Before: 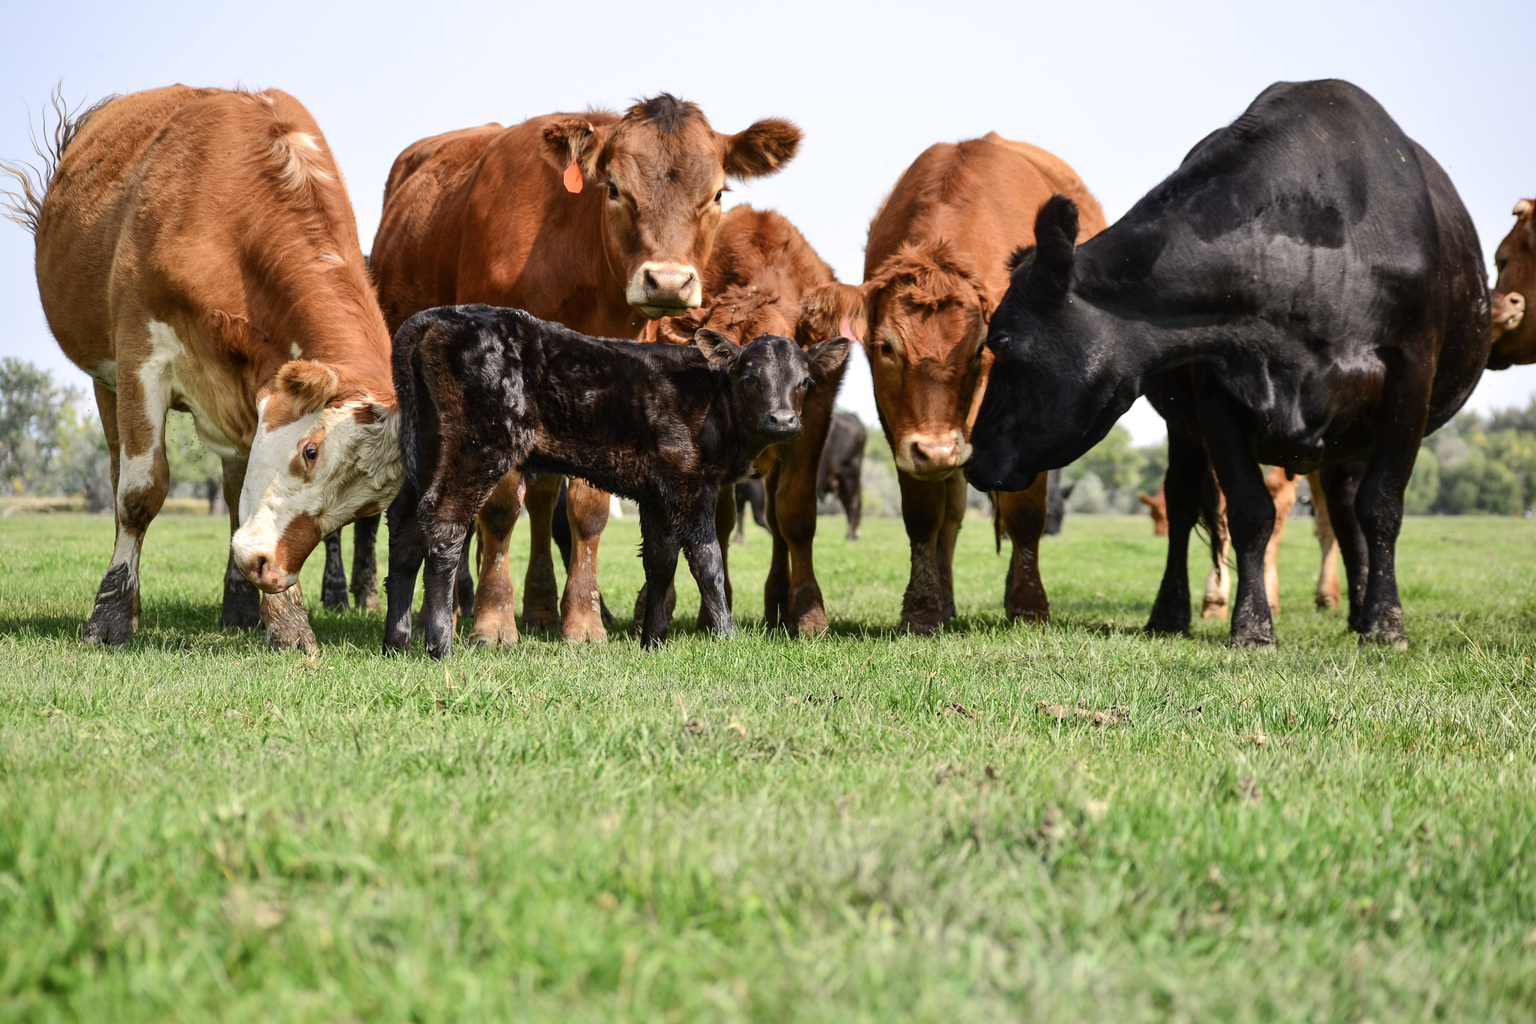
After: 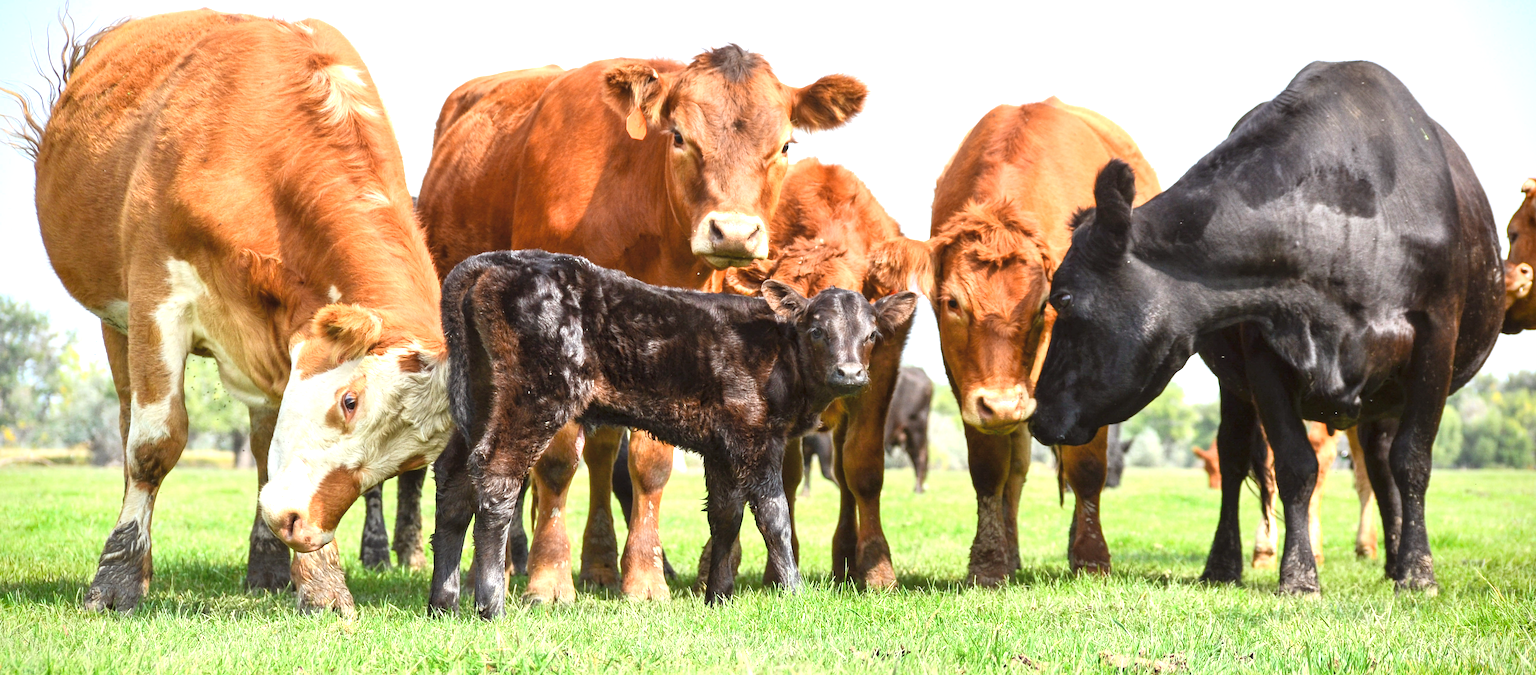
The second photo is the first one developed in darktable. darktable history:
crop: bottom 28.576%
color correction: highlights a* -2.73, highlights b* -2.09, shadows a* 2.41, shadows b* 2.73
contrast brightness saturation: brightness 0.15
exposure: exposure 0.999 EV, compensate highlight preservation false
vignetting: fall-off start 88.53%, fall-off radius 44.2%, saturation 0.376, width/height ratio 1.161
rotate and perspective: rotation -0.013°, lens shift (vertical) -0.027, lens shift (horizontal) 0.178, crop left 0.016, crop right 0.989, crop top 0.082, crop bottom 0.918
